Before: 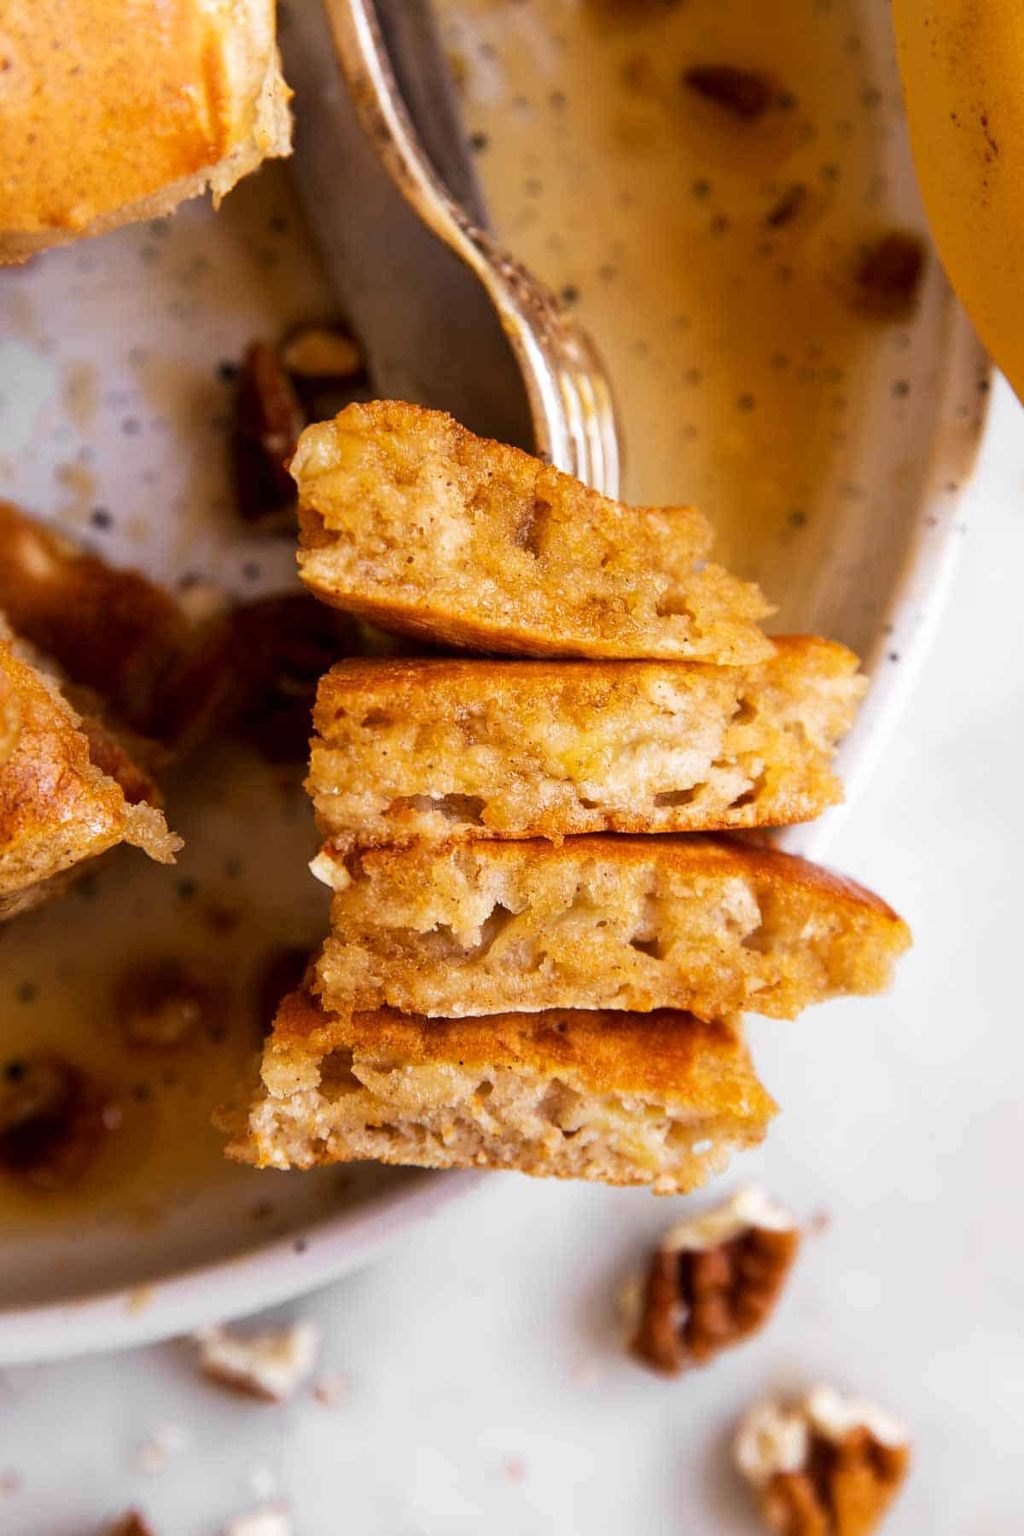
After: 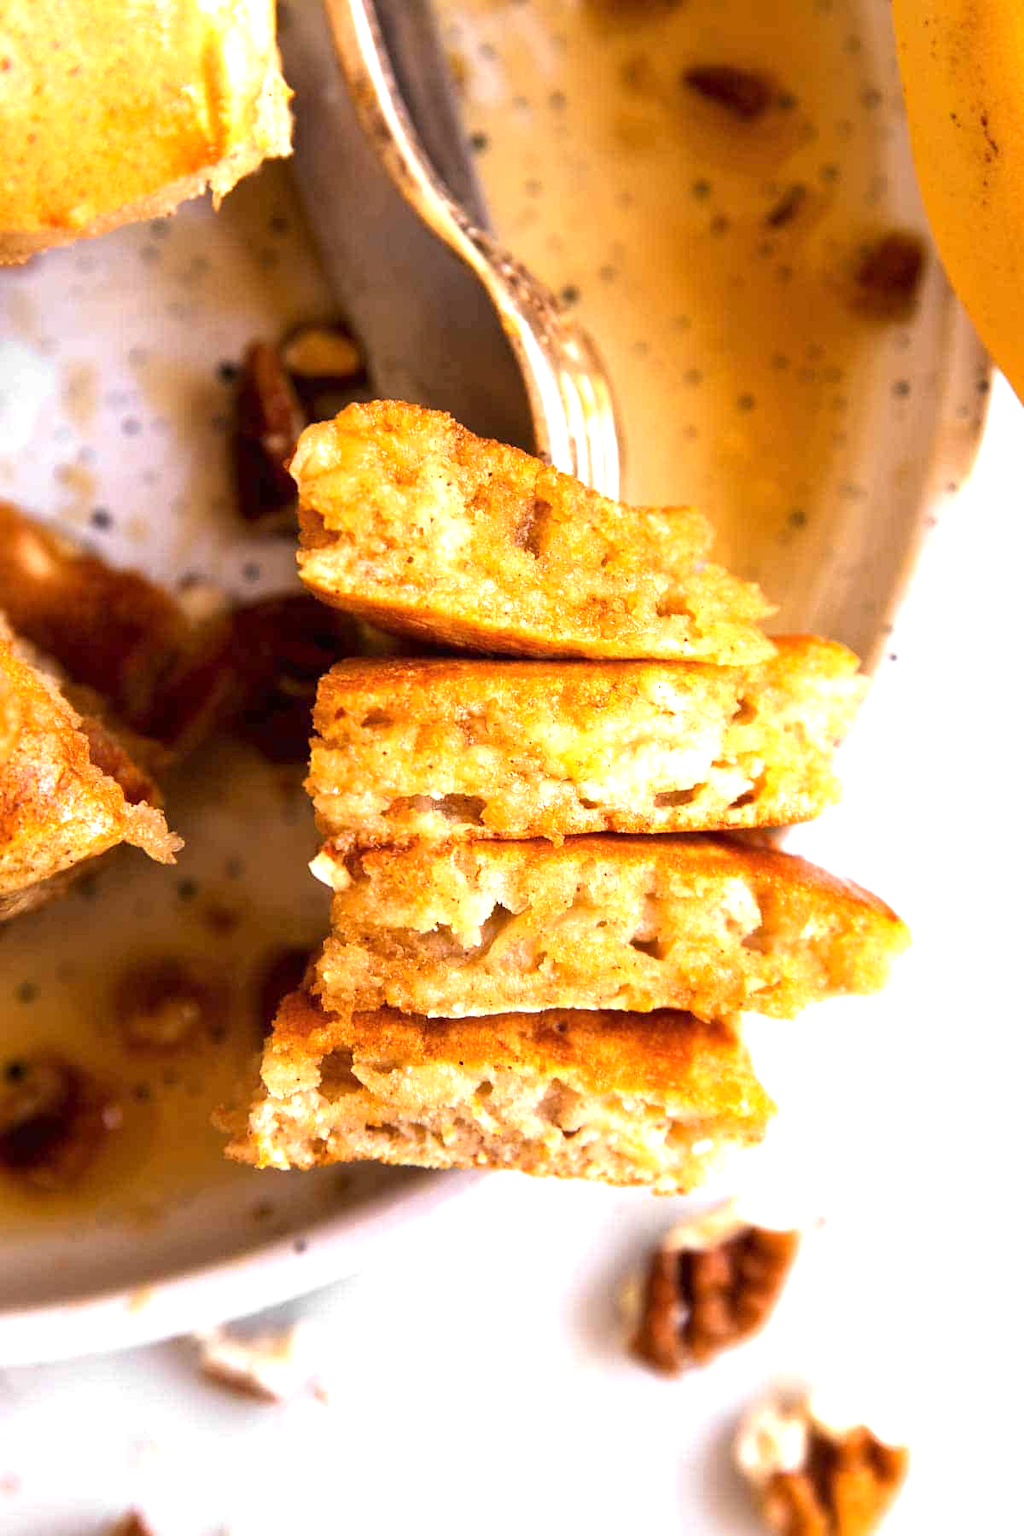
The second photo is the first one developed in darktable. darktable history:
exposure: exposure 0.95 EV, compensate exposure bias true, compensate highlight preservation false
